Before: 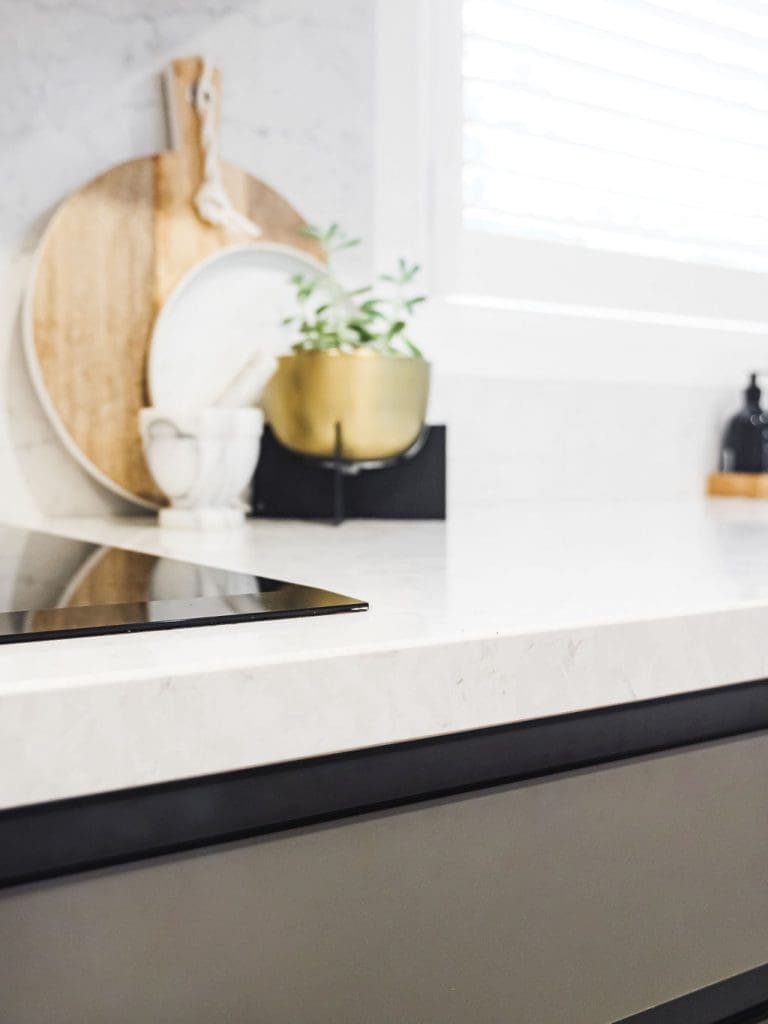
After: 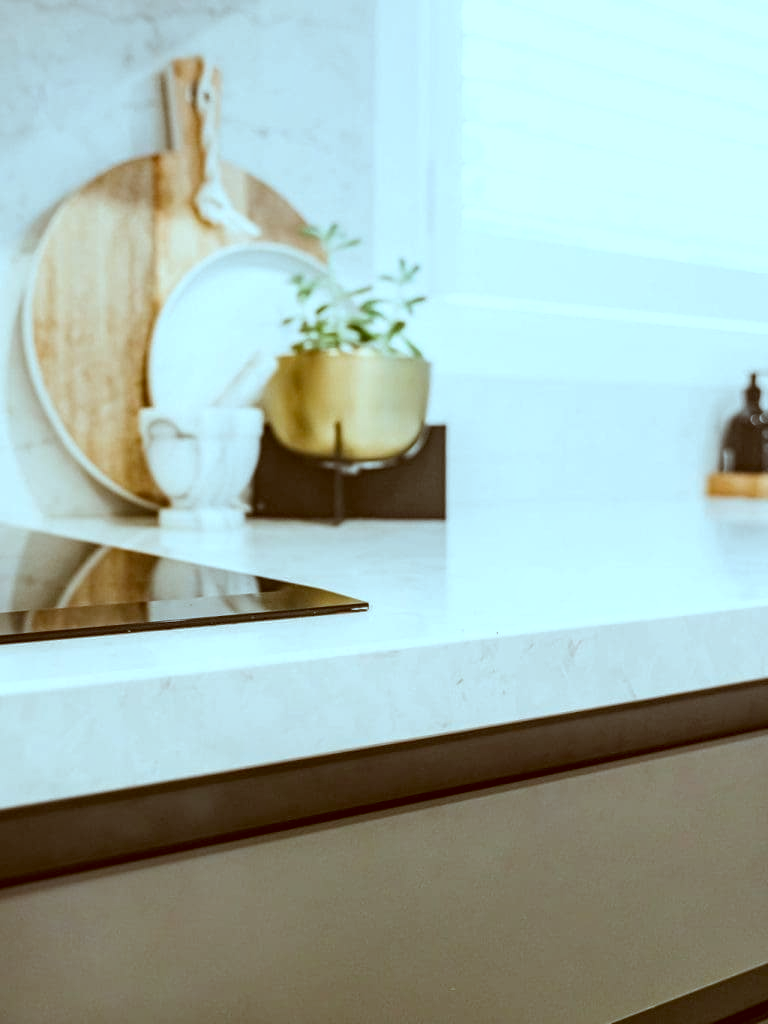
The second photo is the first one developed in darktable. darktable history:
local contrast: detail 130%
color correction: highlights a* -14.71, highlights b* -16.85, shadows a* 10.2, shadows b* 29.67
